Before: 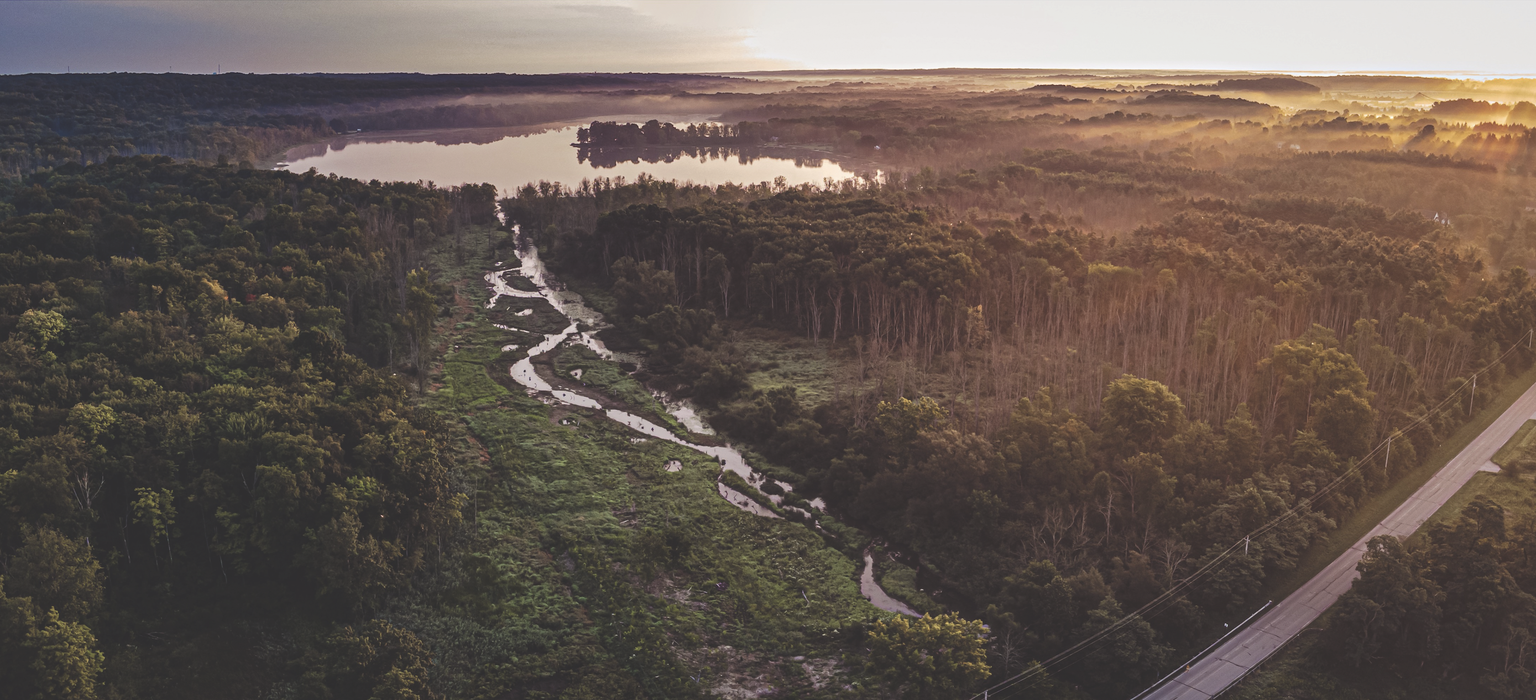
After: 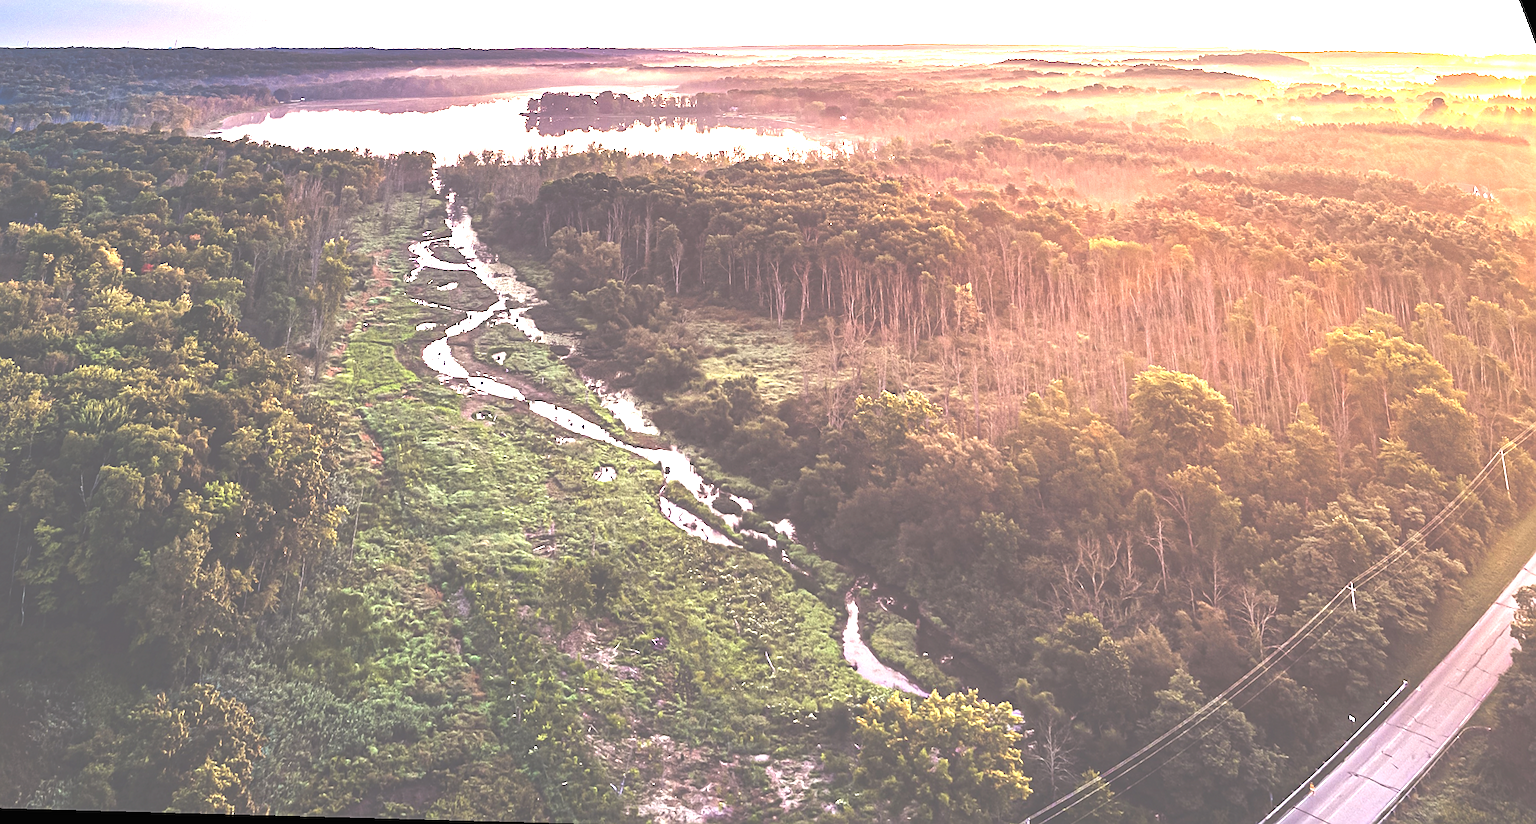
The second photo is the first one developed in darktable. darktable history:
sharpen: on, module defaults
rotate and perspective: rotation 0.72°, lens shift (vertical) -0.352, lens shift (horizontal) -0.051, crop left 0.152, crop right 0.859, crop top 0.019, crop bottom 0.964
exposure: black level correction 0, exposure 2.138 EV, compensate exposure bias true, compensate highlight preservation false
